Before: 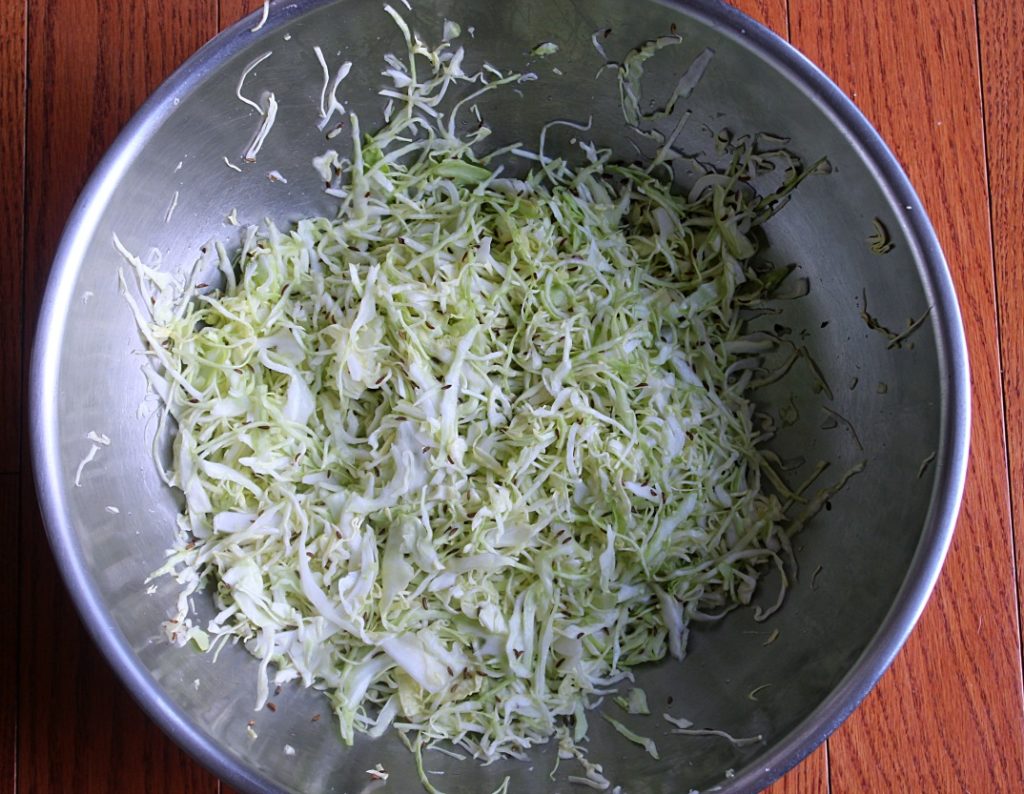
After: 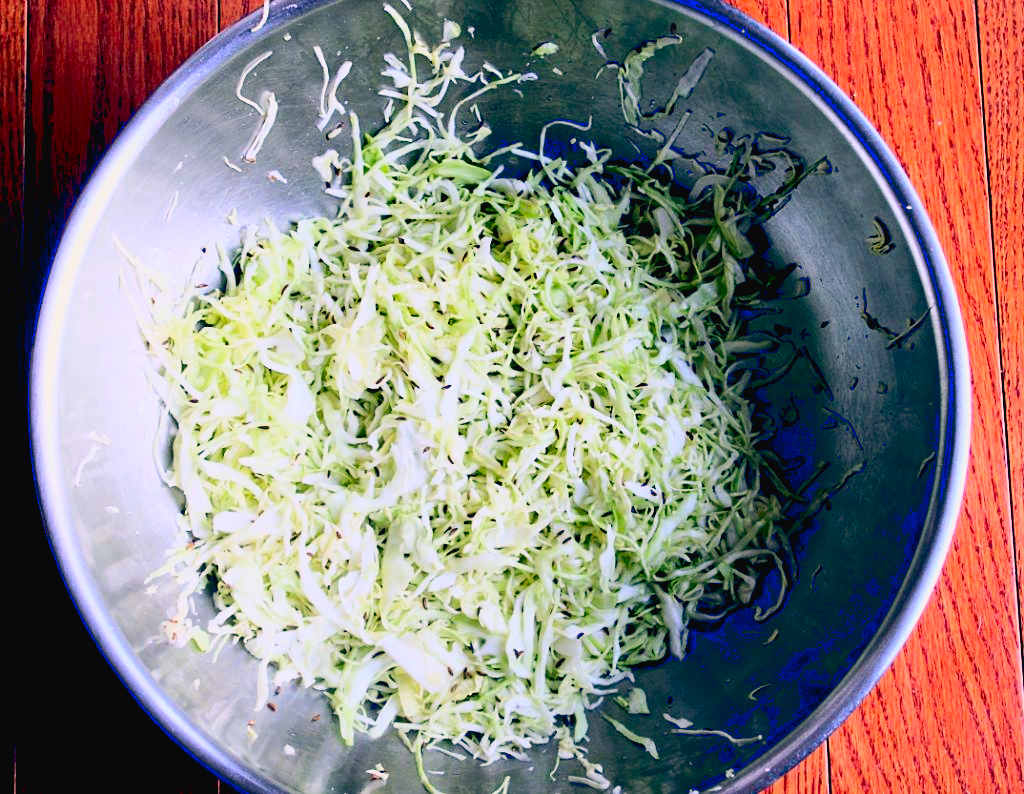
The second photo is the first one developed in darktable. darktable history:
contrast brightness saturation: contrast 0.04, saturation 0.16
color balance: lift [0.975, 0.993, 1, 1.015], gamma [1.1, 1, 1, 0.945], gain [1, 1.04, 1, 0.95]
tone curve: curves: ch0 [(0, 0.026) (0.146, 0.158) (0.272, 0.34) (0.434, 0.625) (0.676, 0.871) (0.994, 0.955)], color space Lab, linked channels, preserve colors none
